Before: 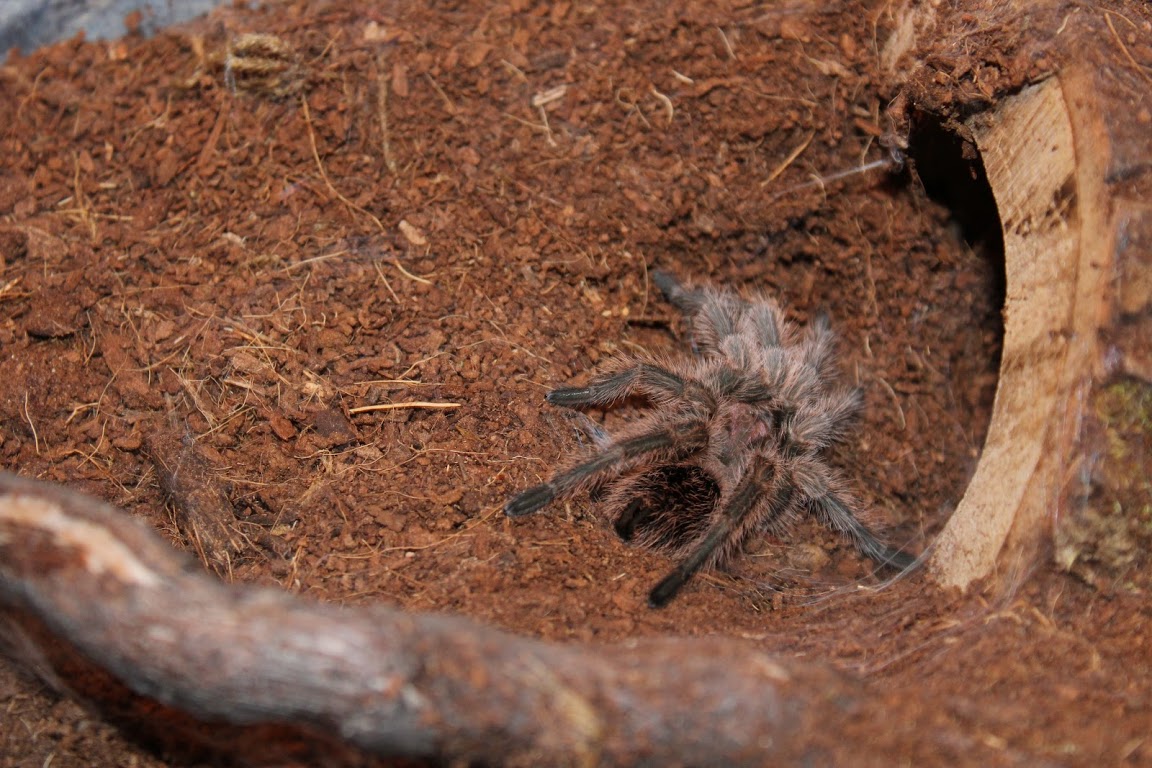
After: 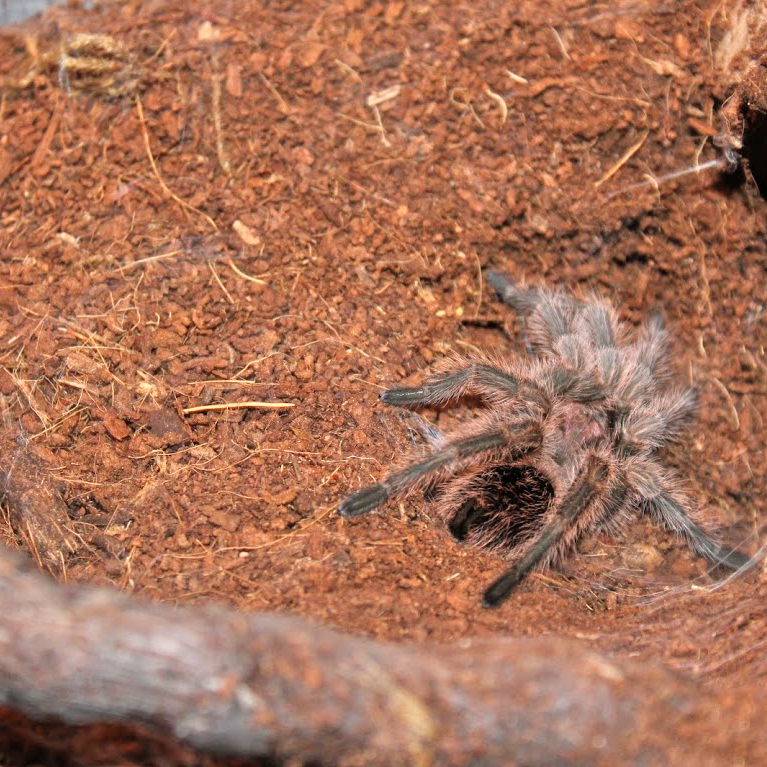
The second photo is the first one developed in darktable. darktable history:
crop and rotate: left 14.436%, right 18.898%
fill light: on, module defaults
tone equalizer: -7 EV 0.15 EV, -6 EV 0.6 EV, -5 EV 1.15 EV, -4 EV 1.33 EV, -3 EV 1.15 EV, -2 EV 0.6 EV, -1 EV 0.15 EV, mask exposure compensation -0.5 EV
